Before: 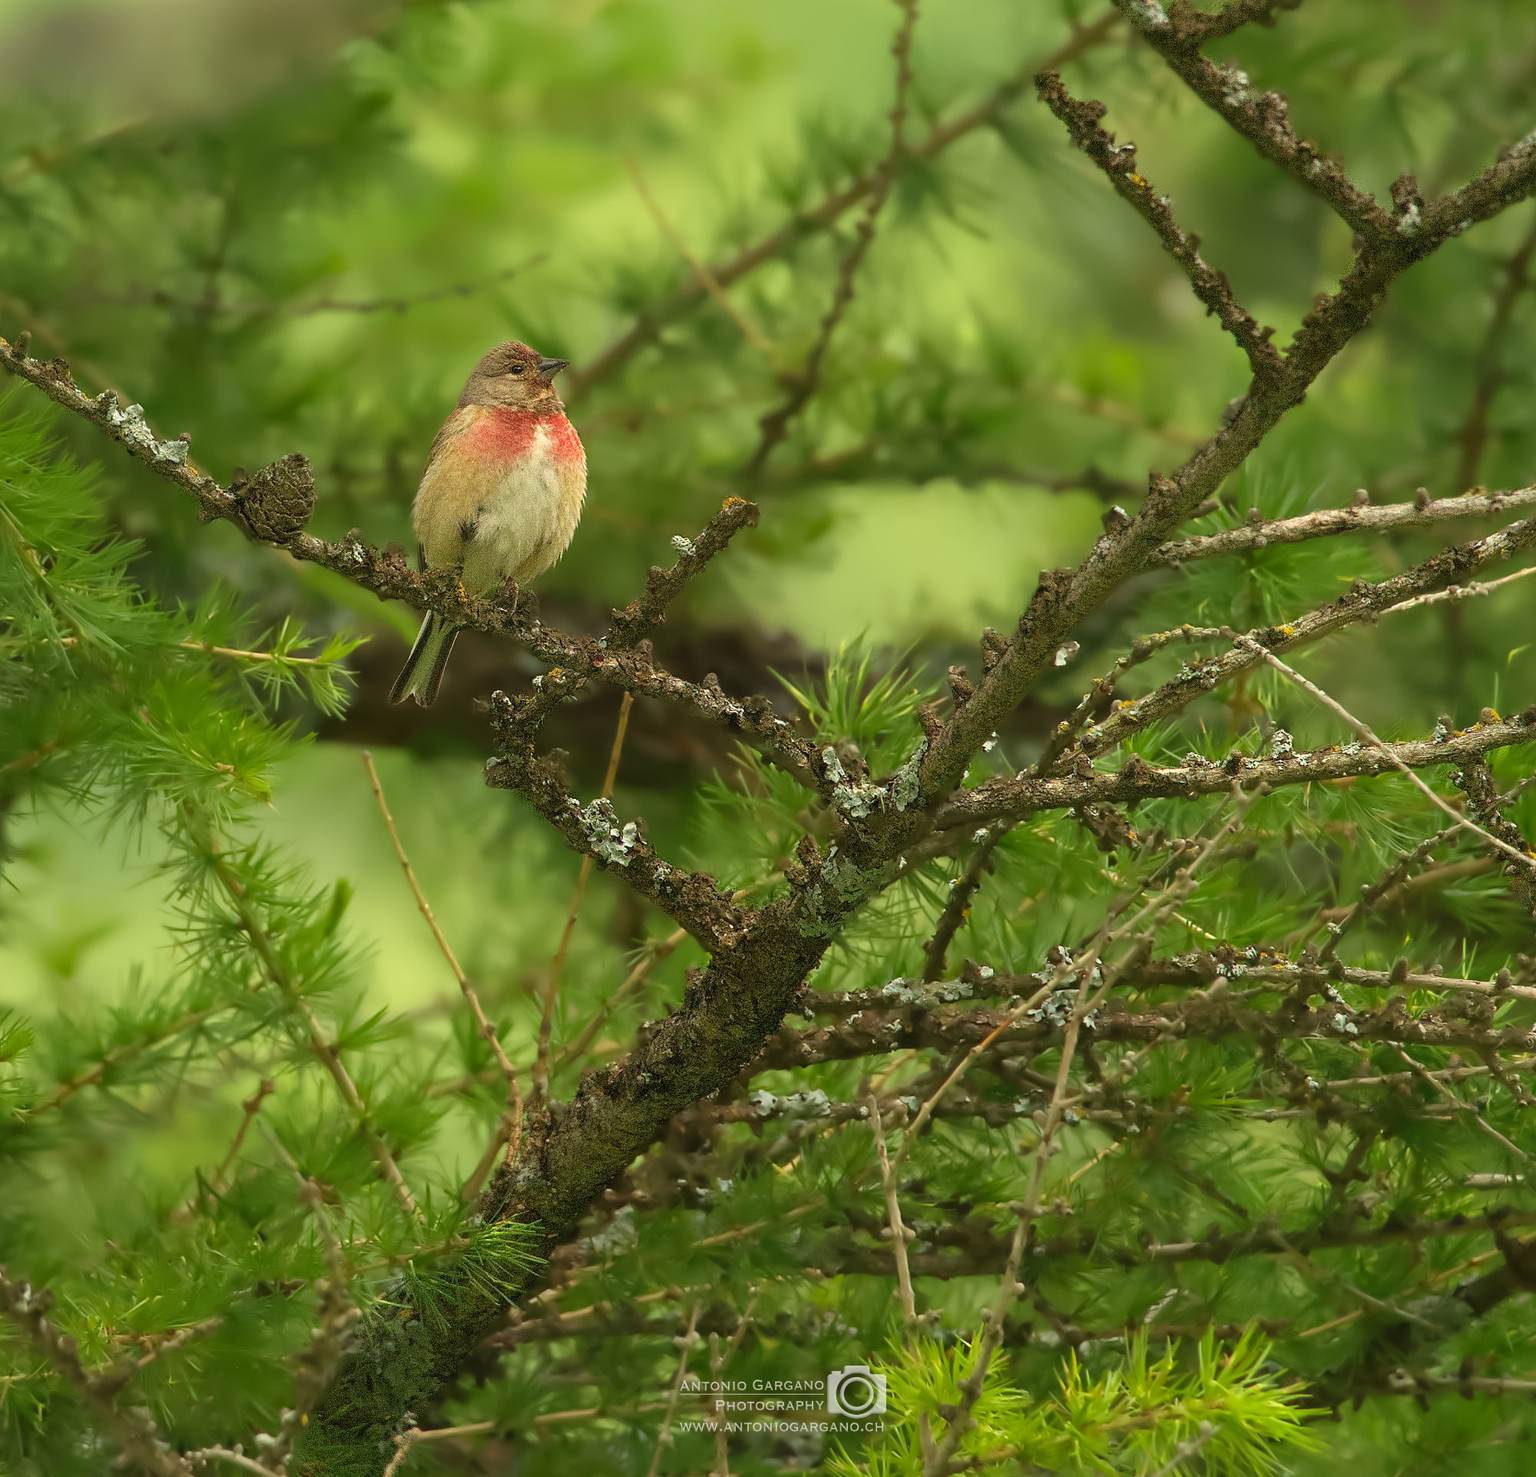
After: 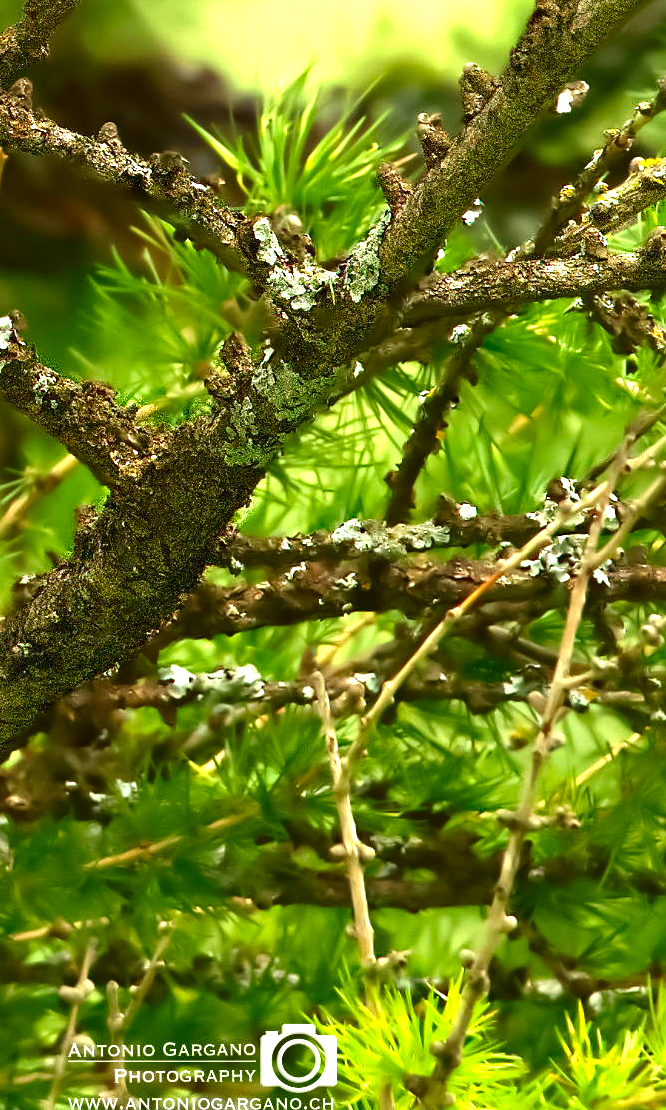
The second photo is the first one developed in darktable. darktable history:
crop: left 40.885%, top 39.212%, right 25.782%, bottom 3.032%
exposure: black level correction 0, exposure 1.583 EV, compensate highlight preservation false
haze removal: compatibility mode true, adaptive false
contrast brightness saturation: contrast 0.101, brightness -0.276, saturation 0.142
